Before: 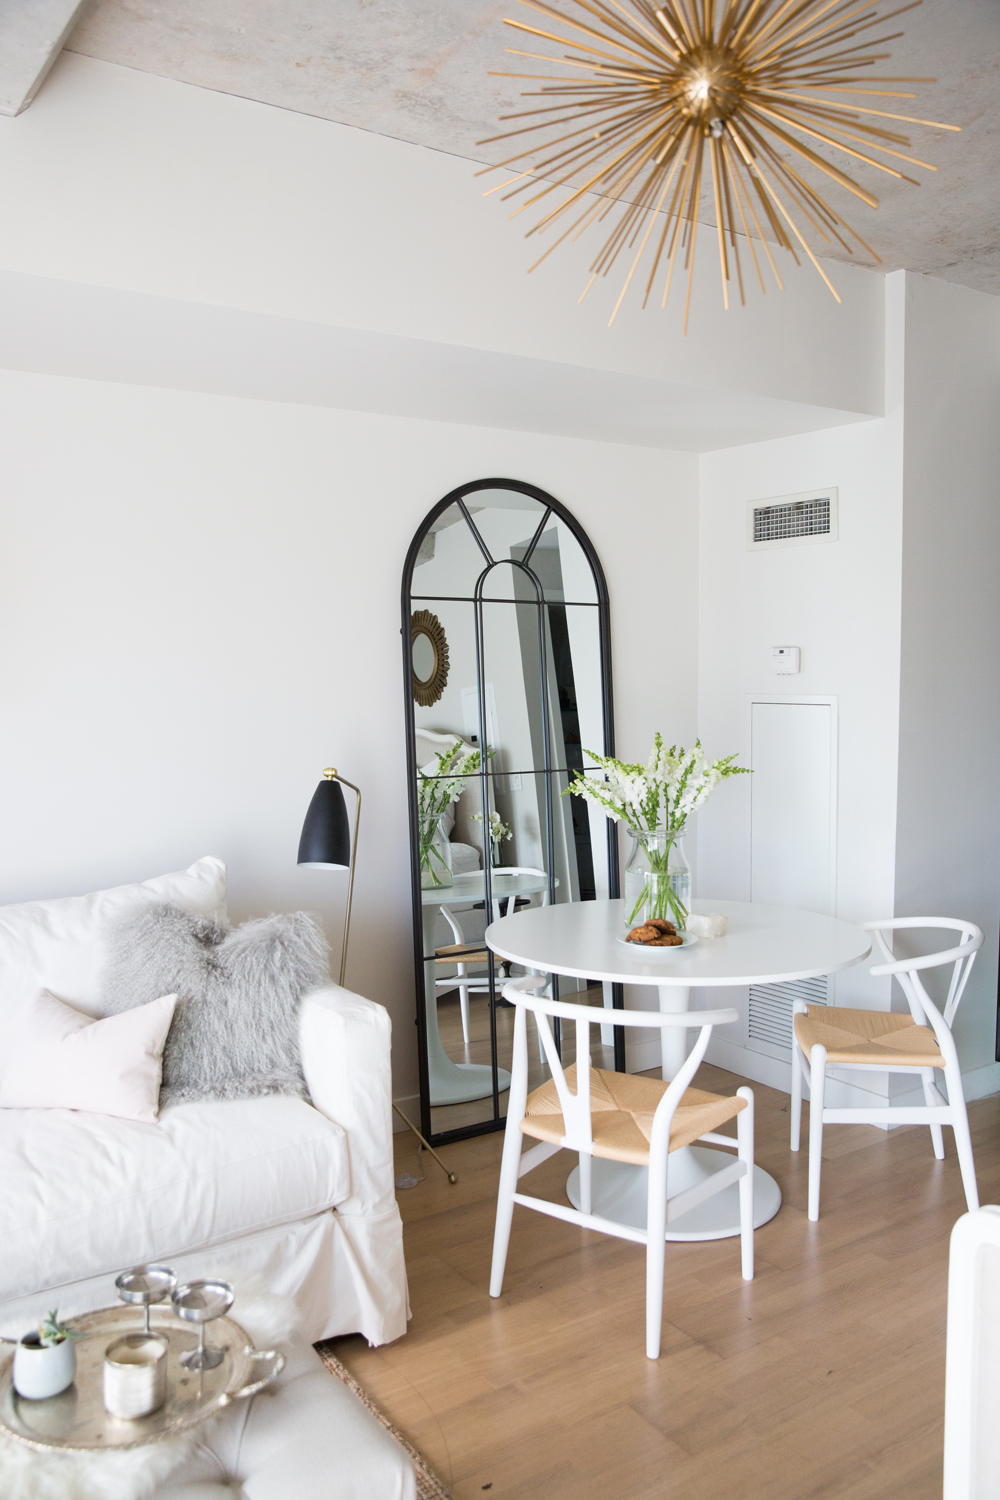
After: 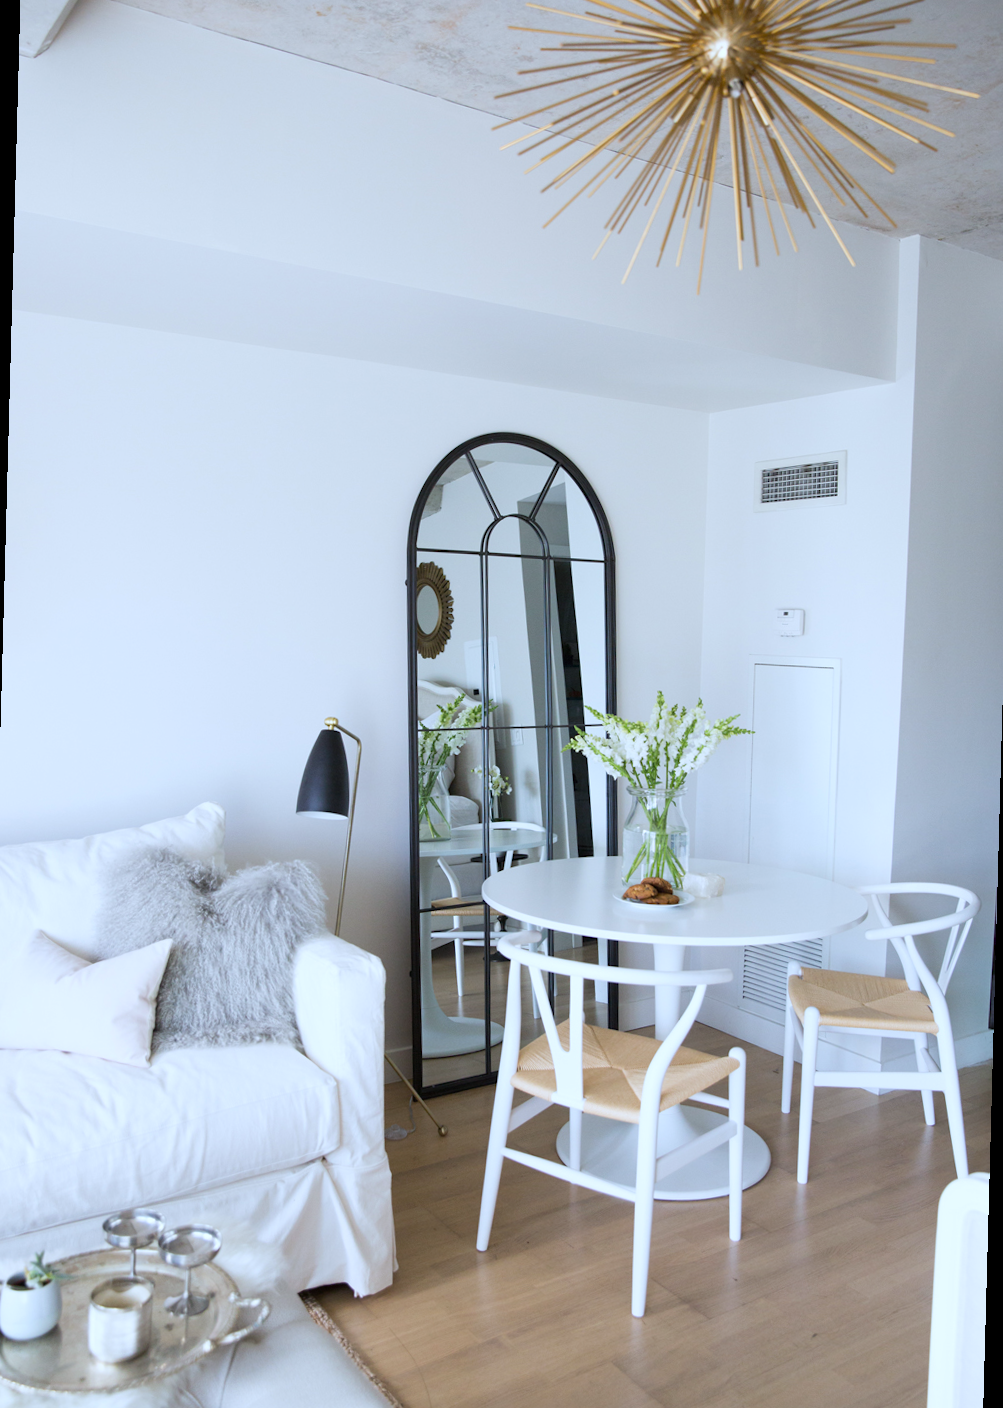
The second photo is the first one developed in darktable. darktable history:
white balance: red 0.924, blue 1.095
rotate and perspective: rotation 1.57°, crop left 0.018, crop right 0.982, crop top 0.039, crop bottom 0.961
